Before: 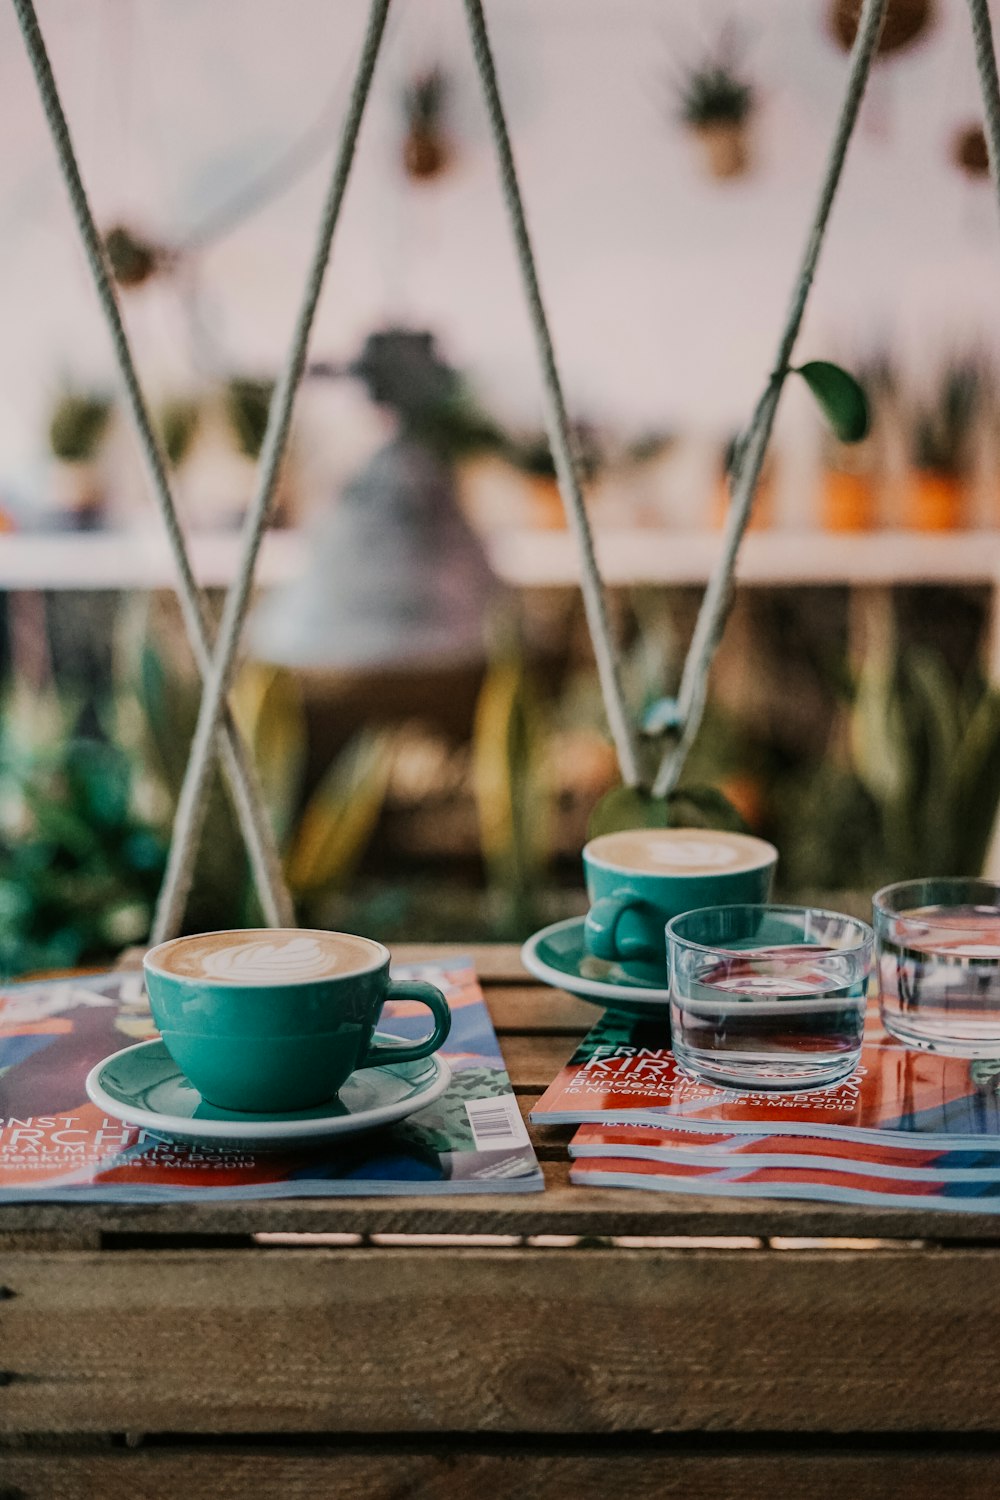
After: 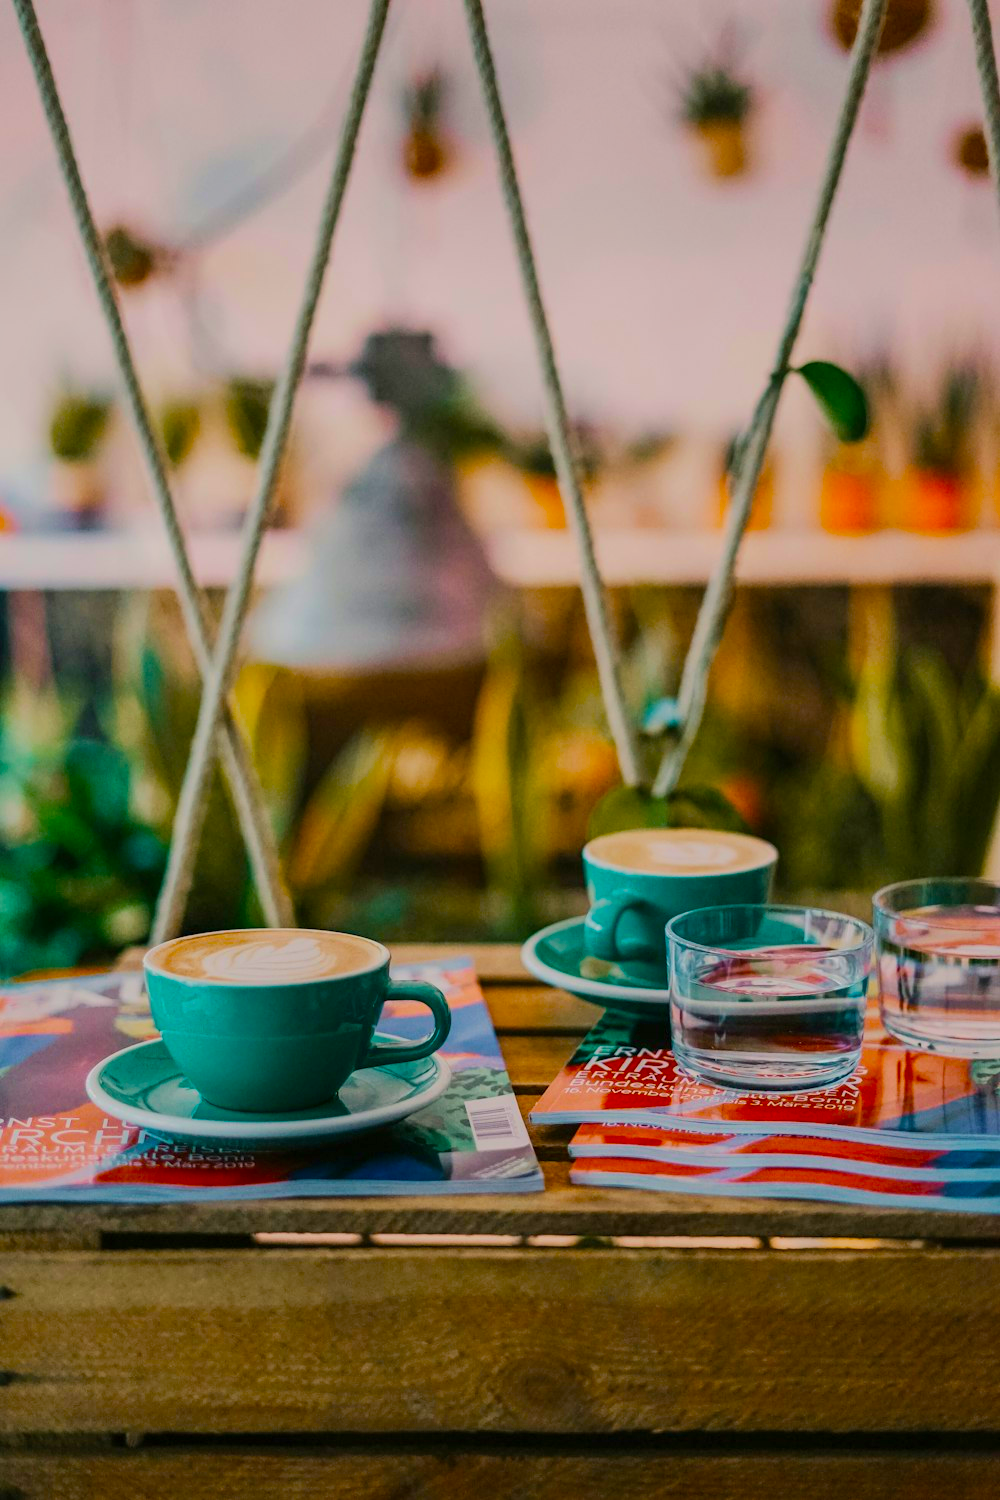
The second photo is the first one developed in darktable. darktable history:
shadows and highlights: shadows 10, white point adjustment 1, highlights -40
color balance: input saturation 134.34%, contrast -10.04%, contrast fulcrum 19.67%, output saturation 133.51%
velvia: on, module defaults
contrast brightness saturation: saturation -0.05
white balance: emerald 1
